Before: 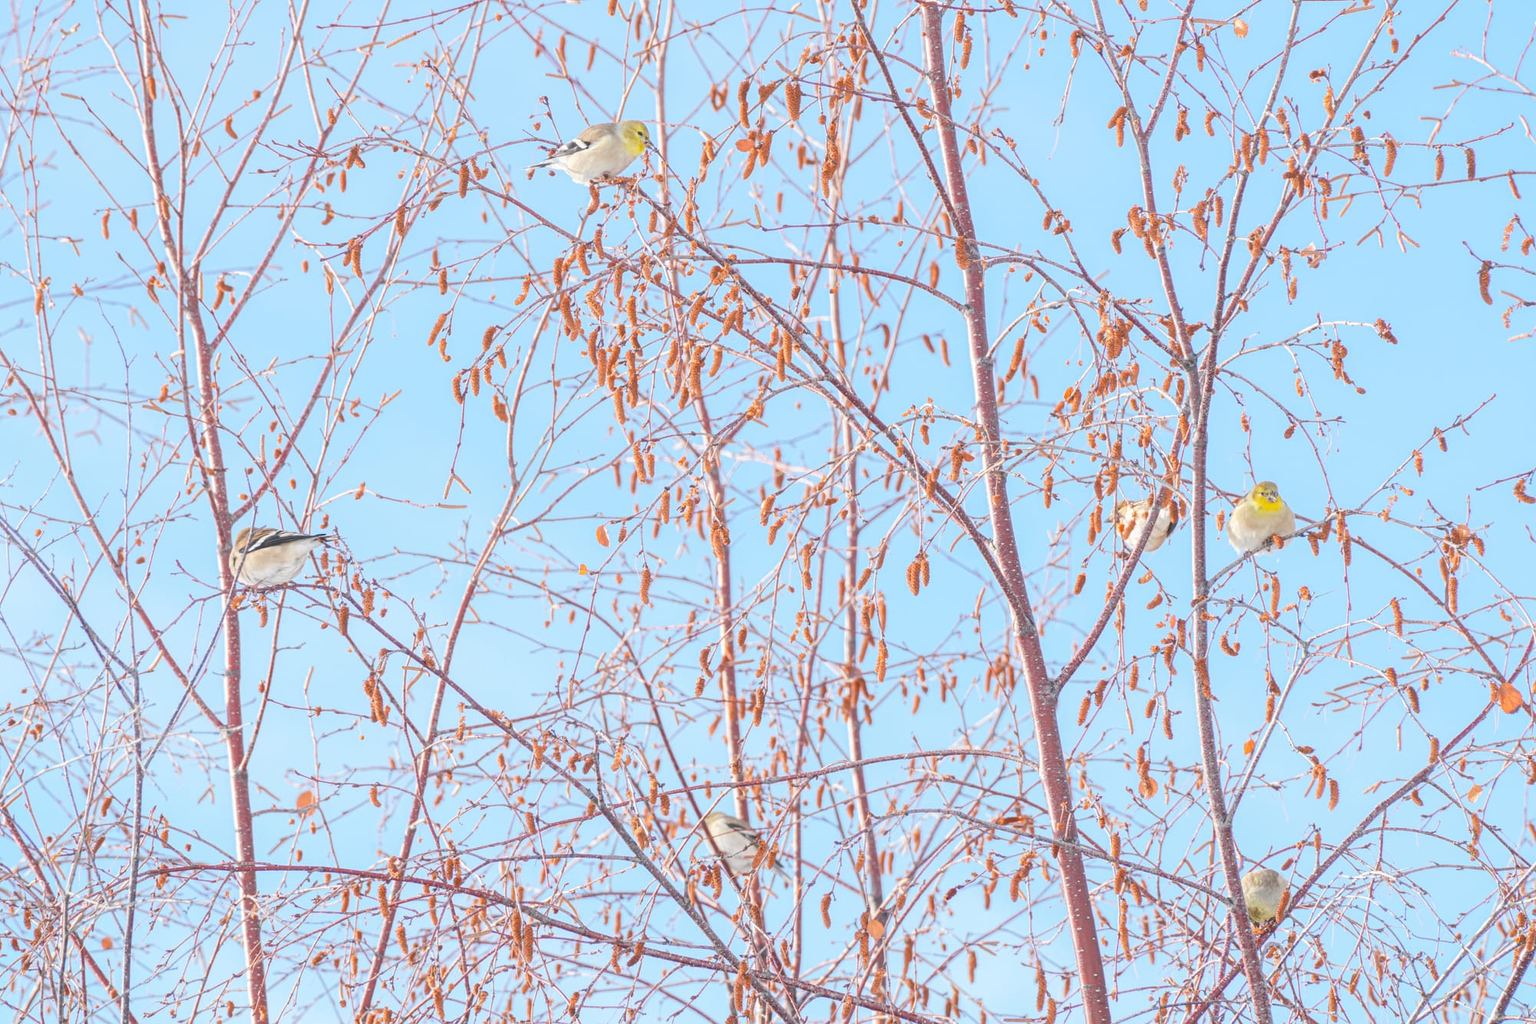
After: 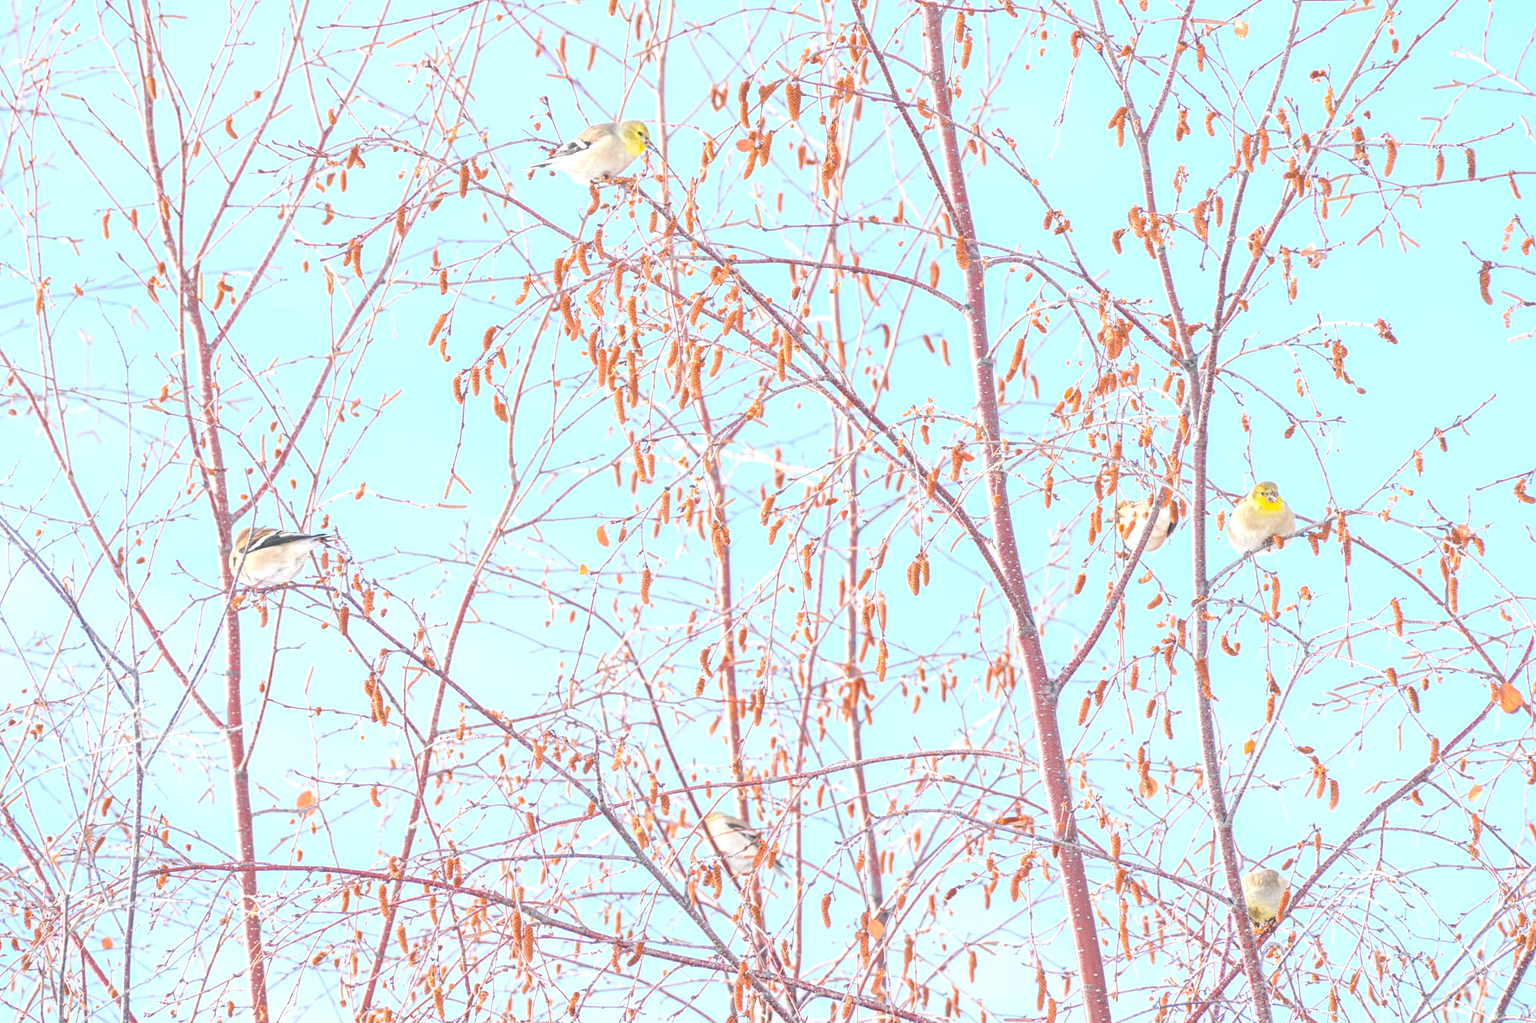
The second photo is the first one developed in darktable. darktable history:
tone equalizer: -8 EV 0.001 EV, -7 EV -0.002 EV, -6 EV 0.002 EV, -5 EV -0.03 EV, -4 EV -0.116 EV, -3 EV -0.169 EV, -2 EV 0.24 EV, -1 EV 0.702 EV, +0 EV 0.493 EV
